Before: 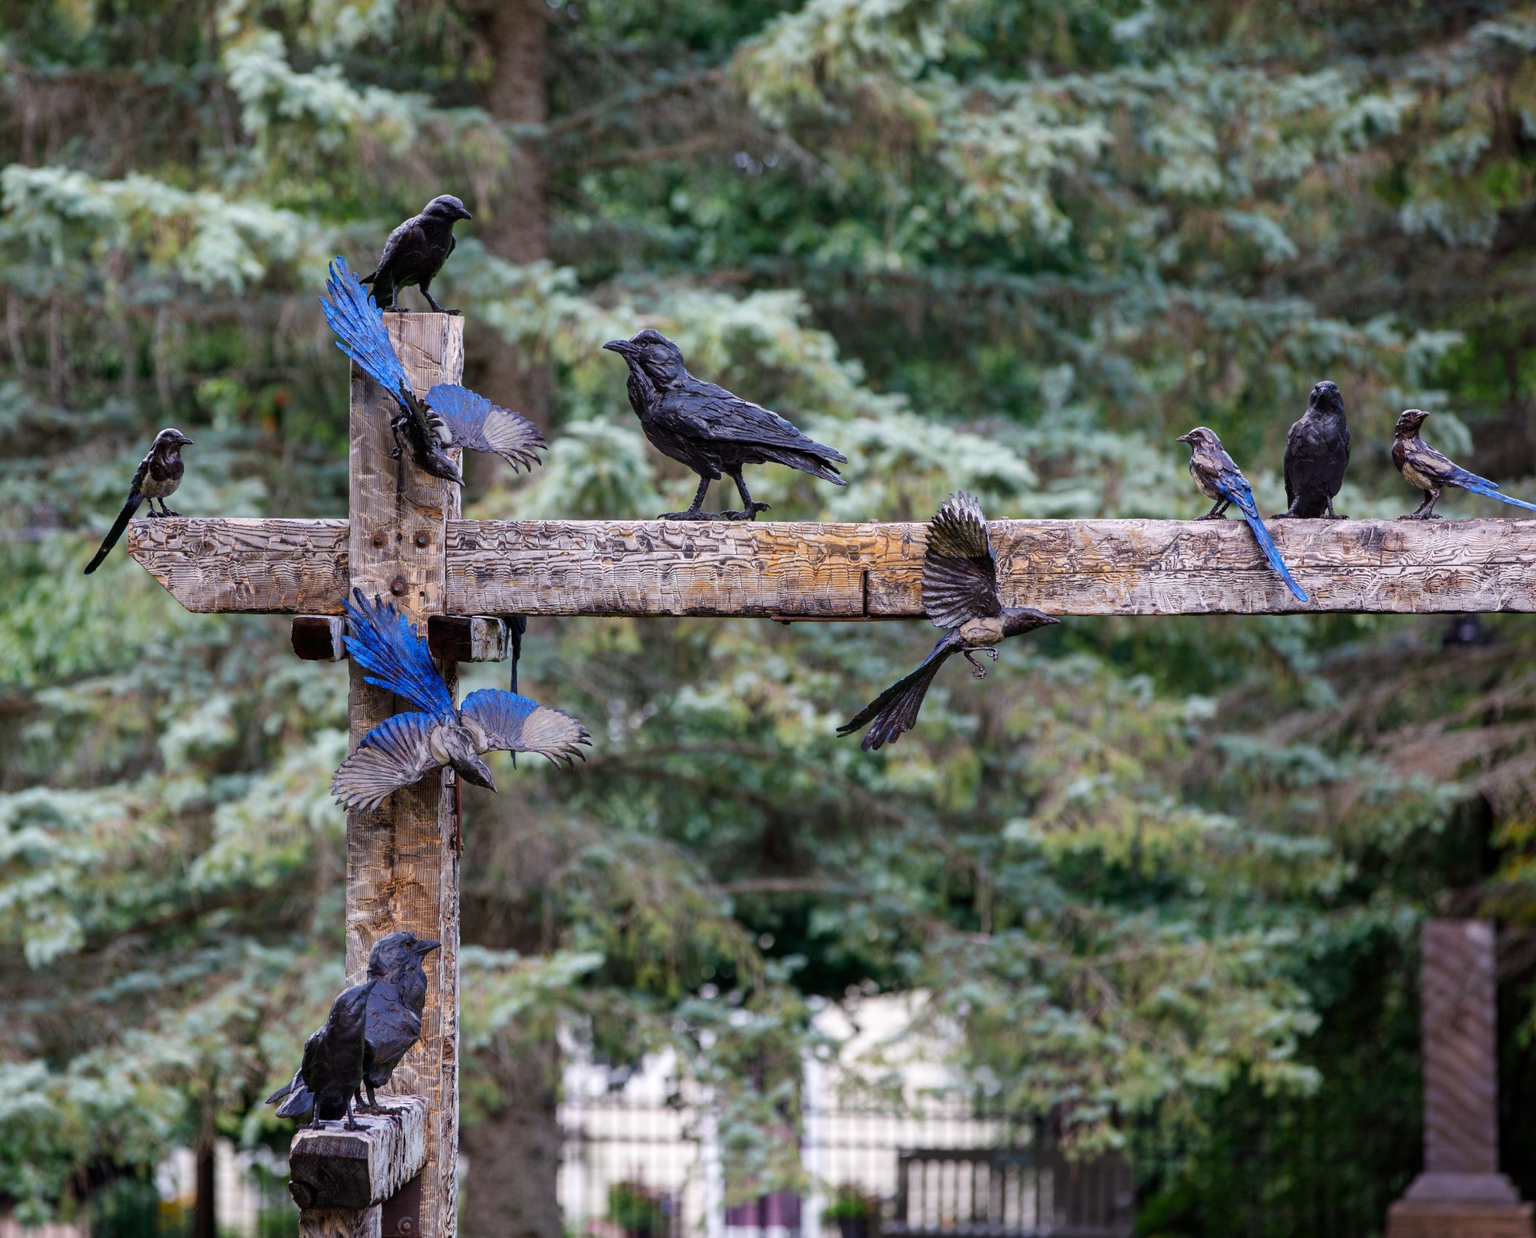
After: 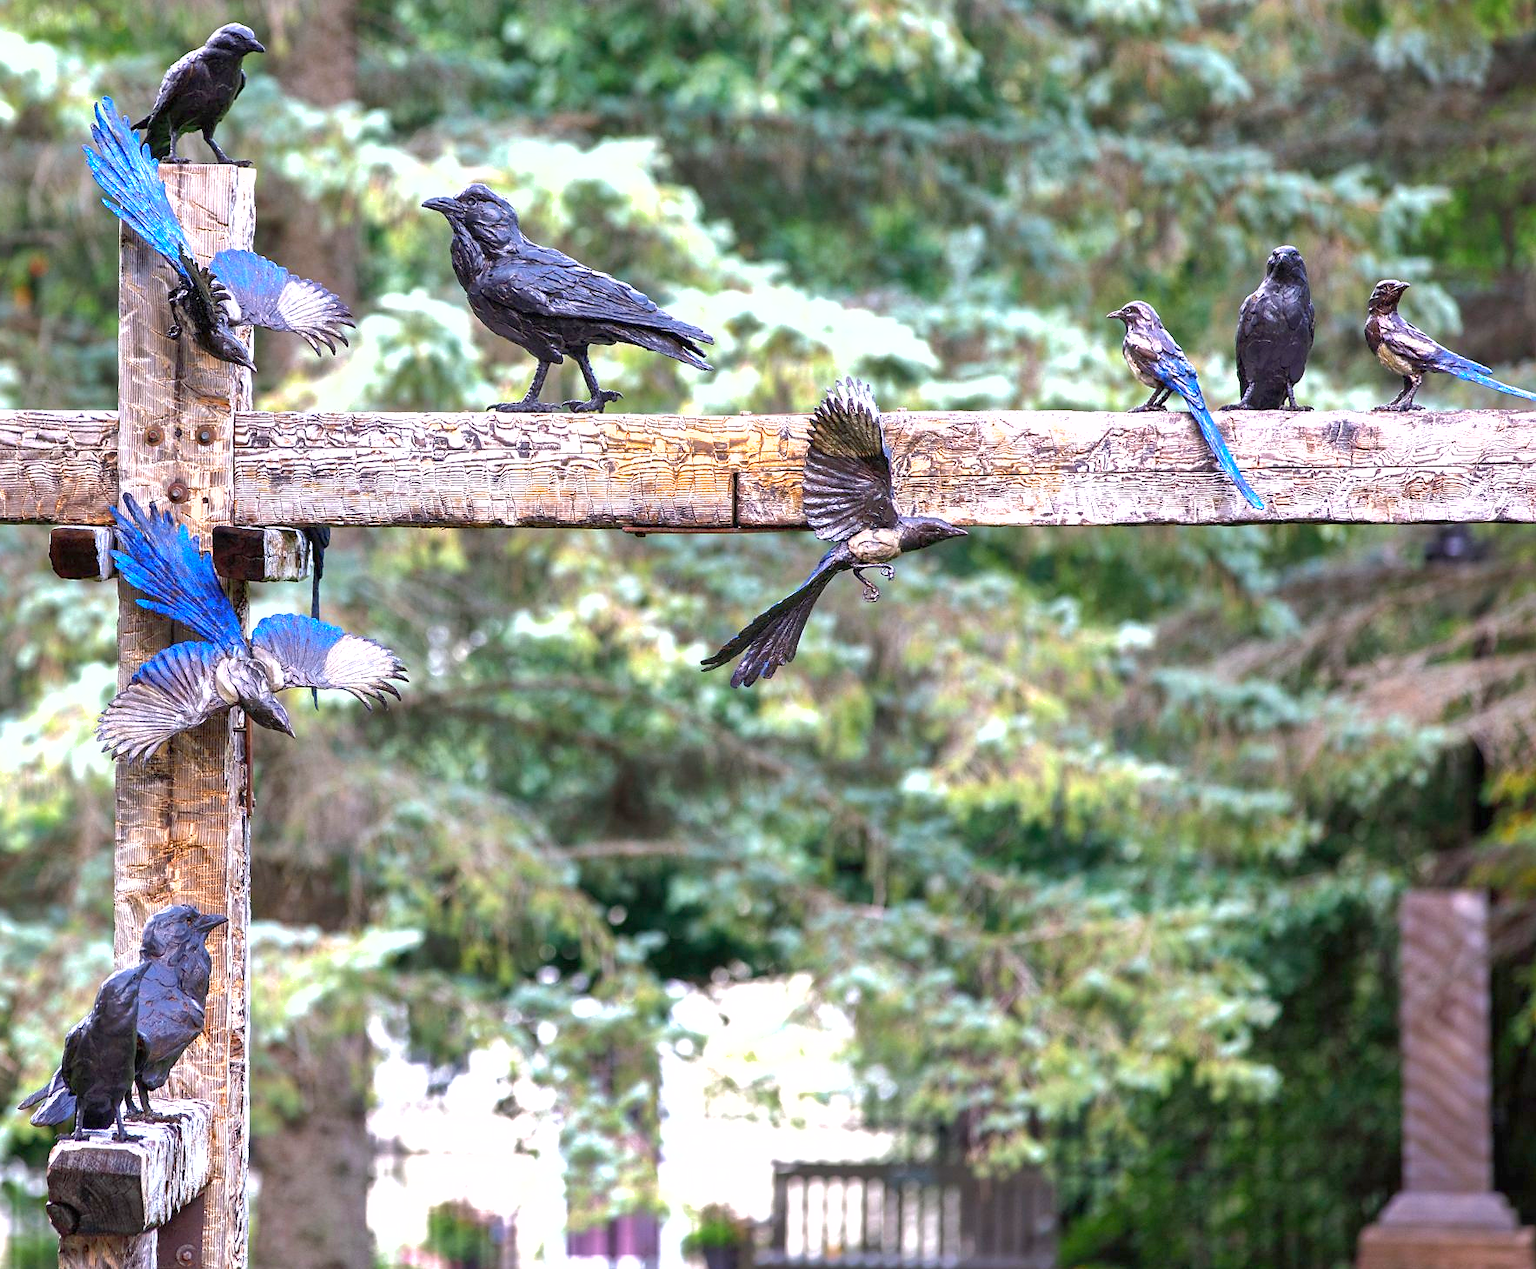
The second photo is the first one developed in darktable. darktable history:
sharpen: radius 1.041, threshold 1.049
exposure: black level correction 0, exposure 1.373 EV, compensate highlight preservation false
shadows and highlights: on, module defaults
crop: left 16.313%, top 14.194%
